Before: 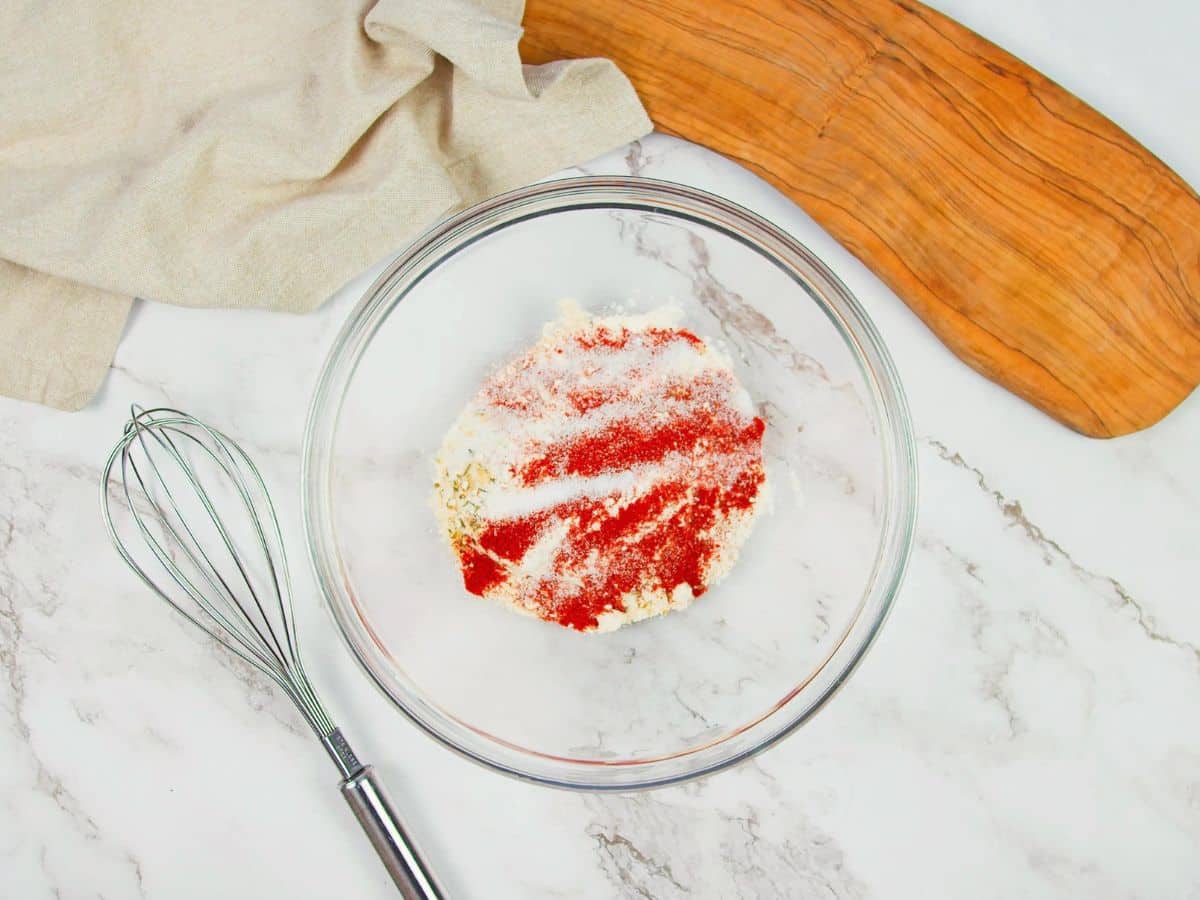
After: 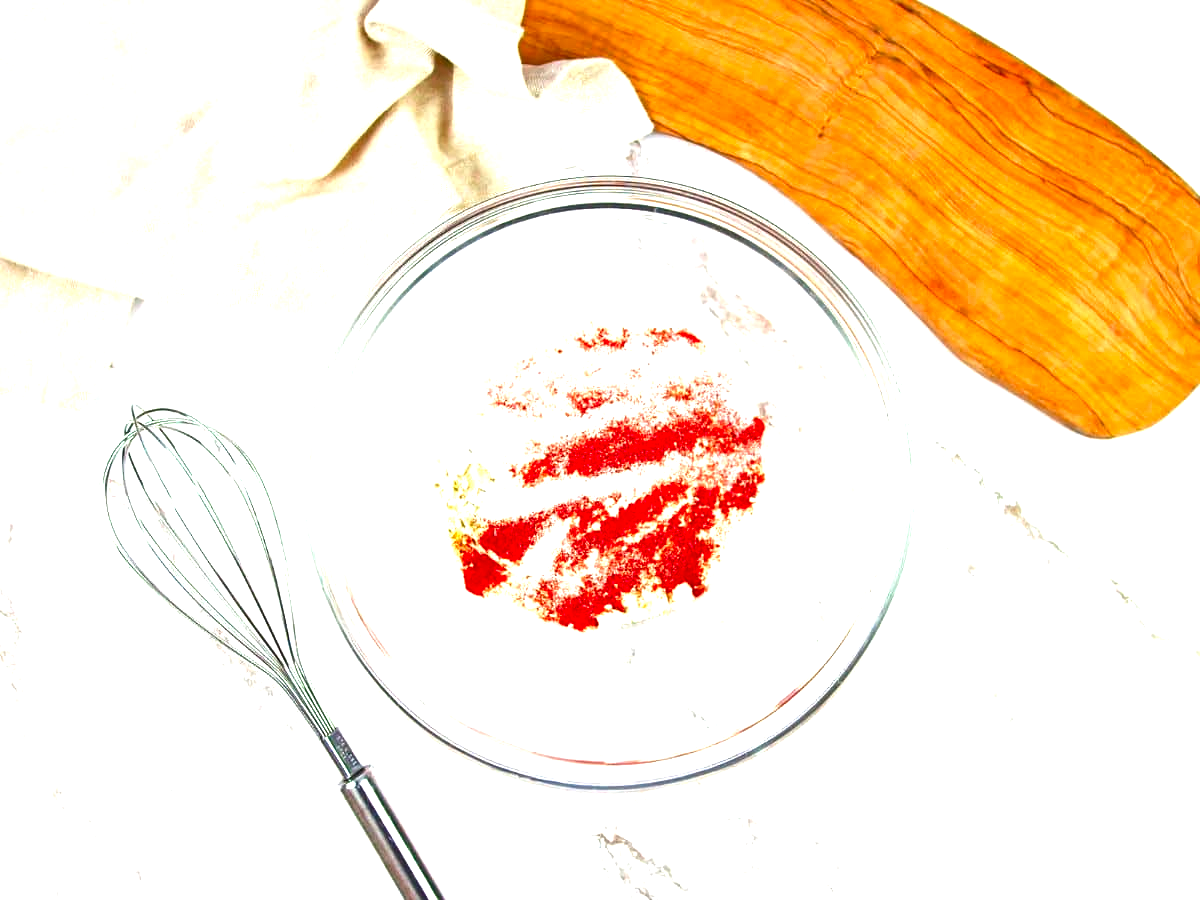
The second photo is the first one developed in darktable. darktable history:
contrast brightness saturation: brightness -0.25, saturation 0.2
exposure: black level correction 0, exposure 1.1 EV, compensate exposure bias true, compensate highlight preservation false
